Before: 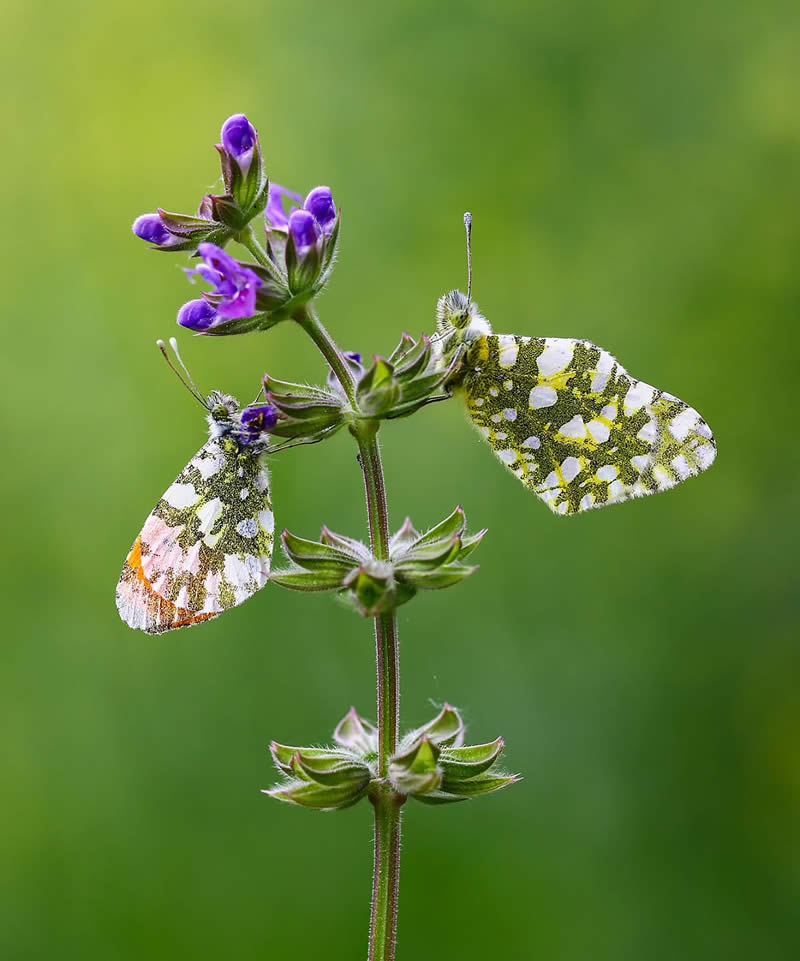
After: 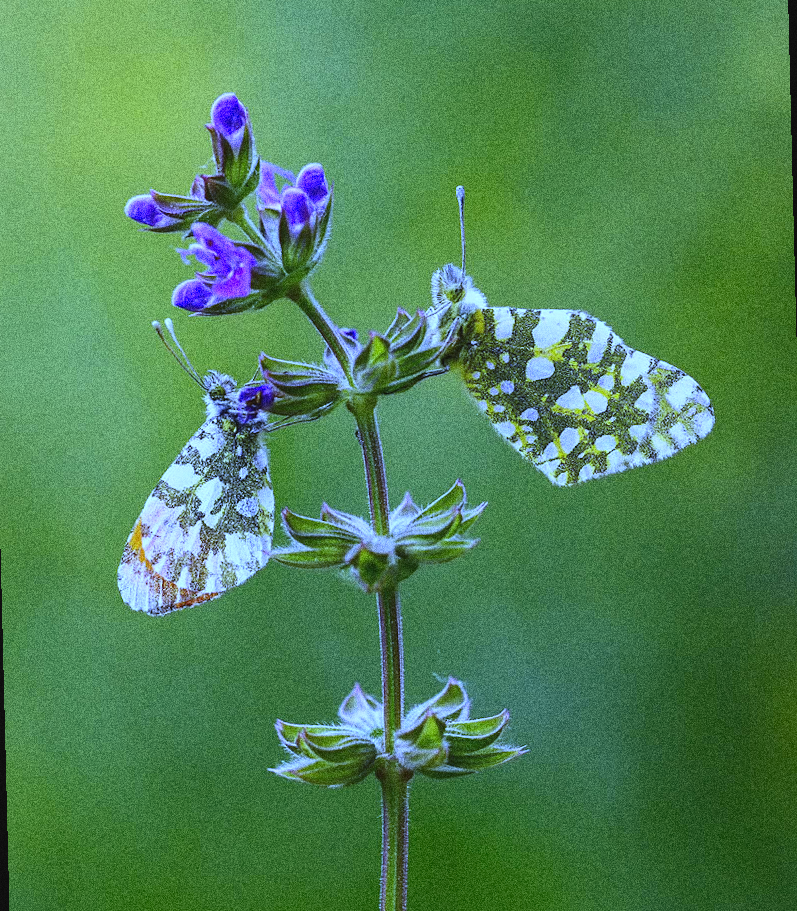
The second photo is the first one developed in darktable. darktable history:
grain: coarseness 10.62 ISO, strength 55.56%
white balance: red 0.766, blue 1.537
rotate and perspective: rotation -1.42°, crop left 0.016, crop right 0.984, crop top 0.035, crop bottom 0.965
exposure: black level correction -0.005, exposure 0.054 EV, compensate highlight preservation false
